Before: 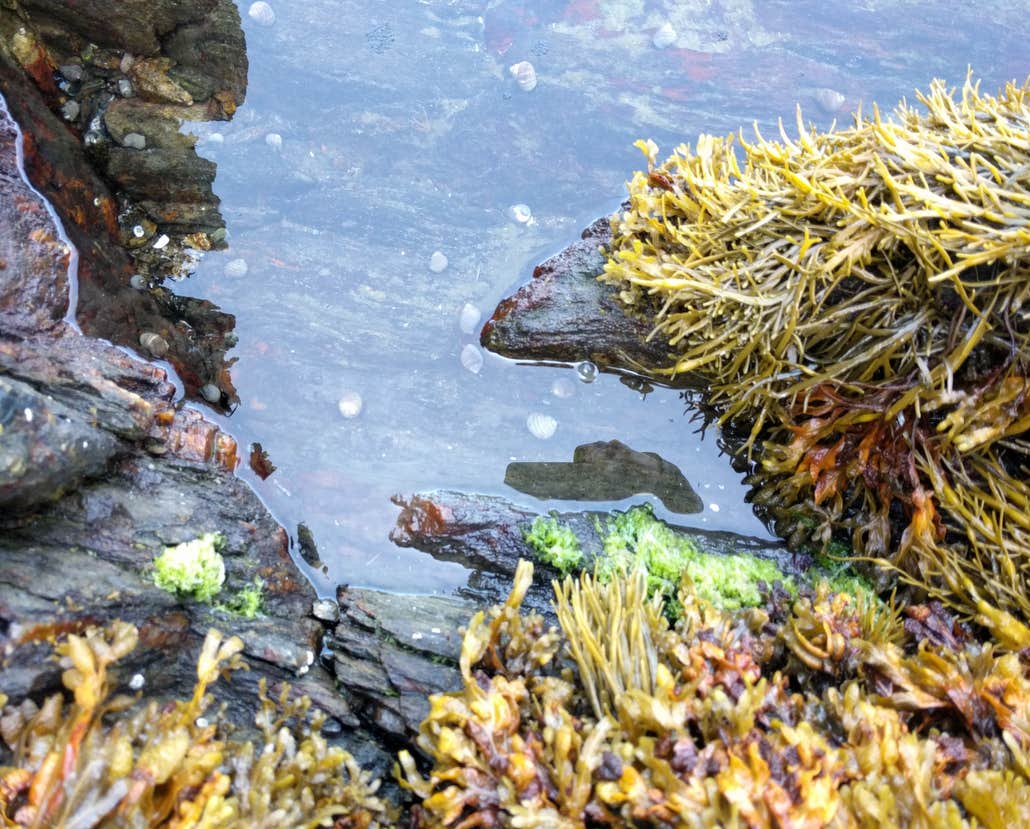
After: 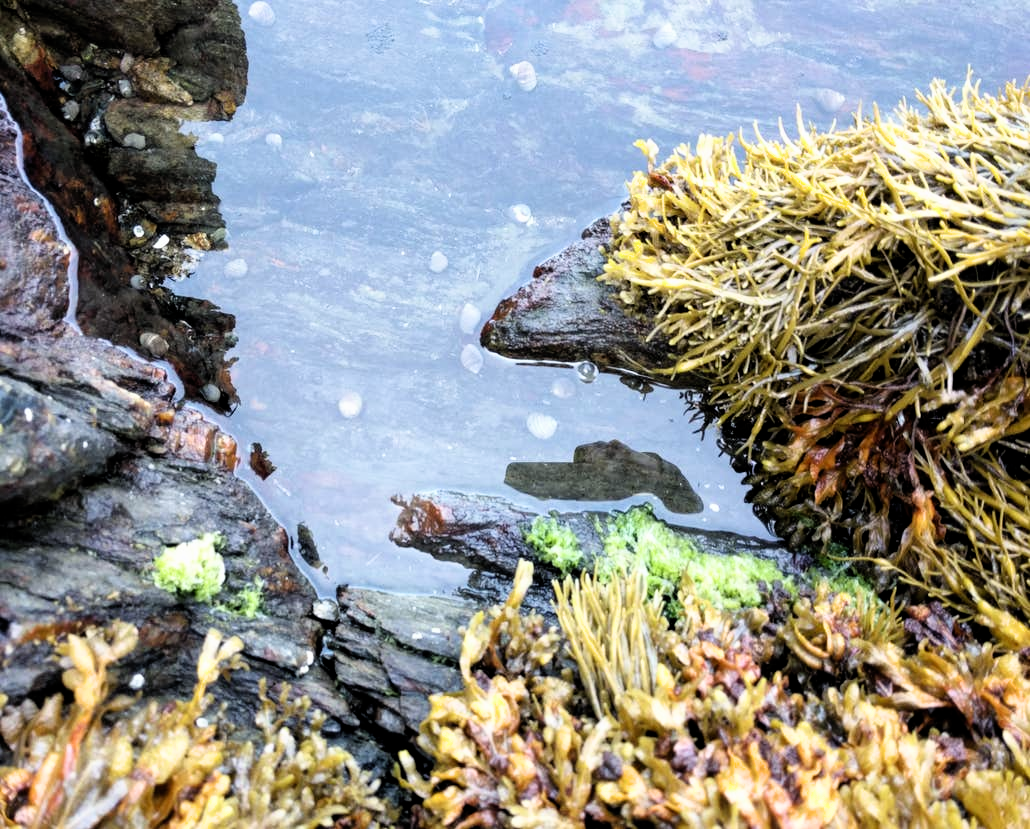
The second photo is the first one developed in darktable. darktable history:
filmic rgb: black relative exposure -8.73 EV, white relative exposure 2.67 EV, target black luminance 0%, target white luminance 99.929%, hardness 6.27, latitude 75.15%, contrast 1.318, highlights saturation mix -6.03%
